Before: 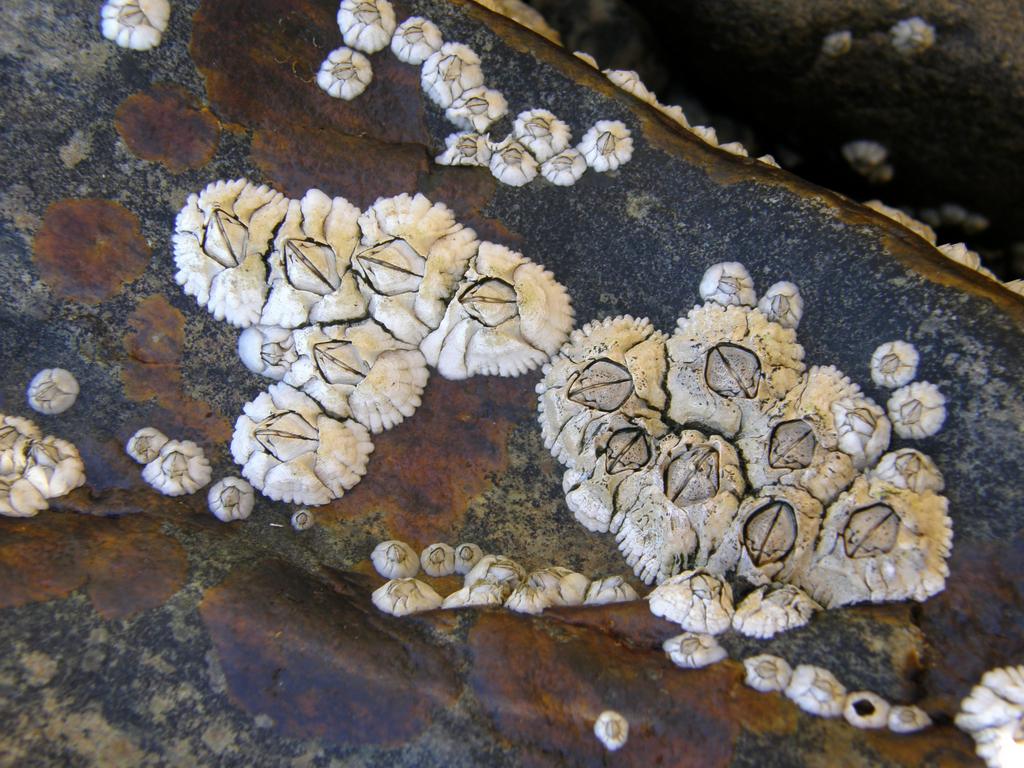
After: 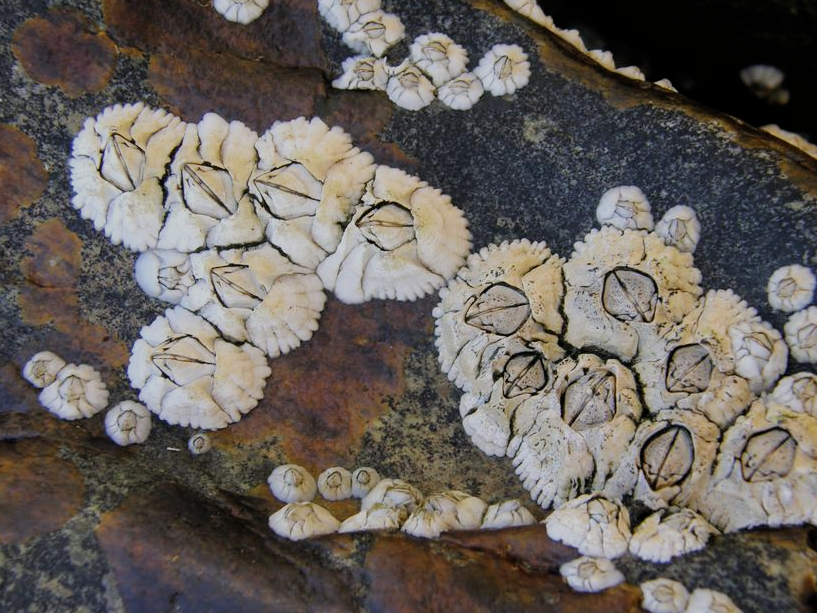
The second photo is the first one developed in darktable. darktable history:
filmic rgb: black relative exposure -7.33 EV, white relative exposure 5.08 EV, hardness 3.21
crop and rotate: left 10.073%, top 9.968%, right 10.073%, bottom 10.188%
